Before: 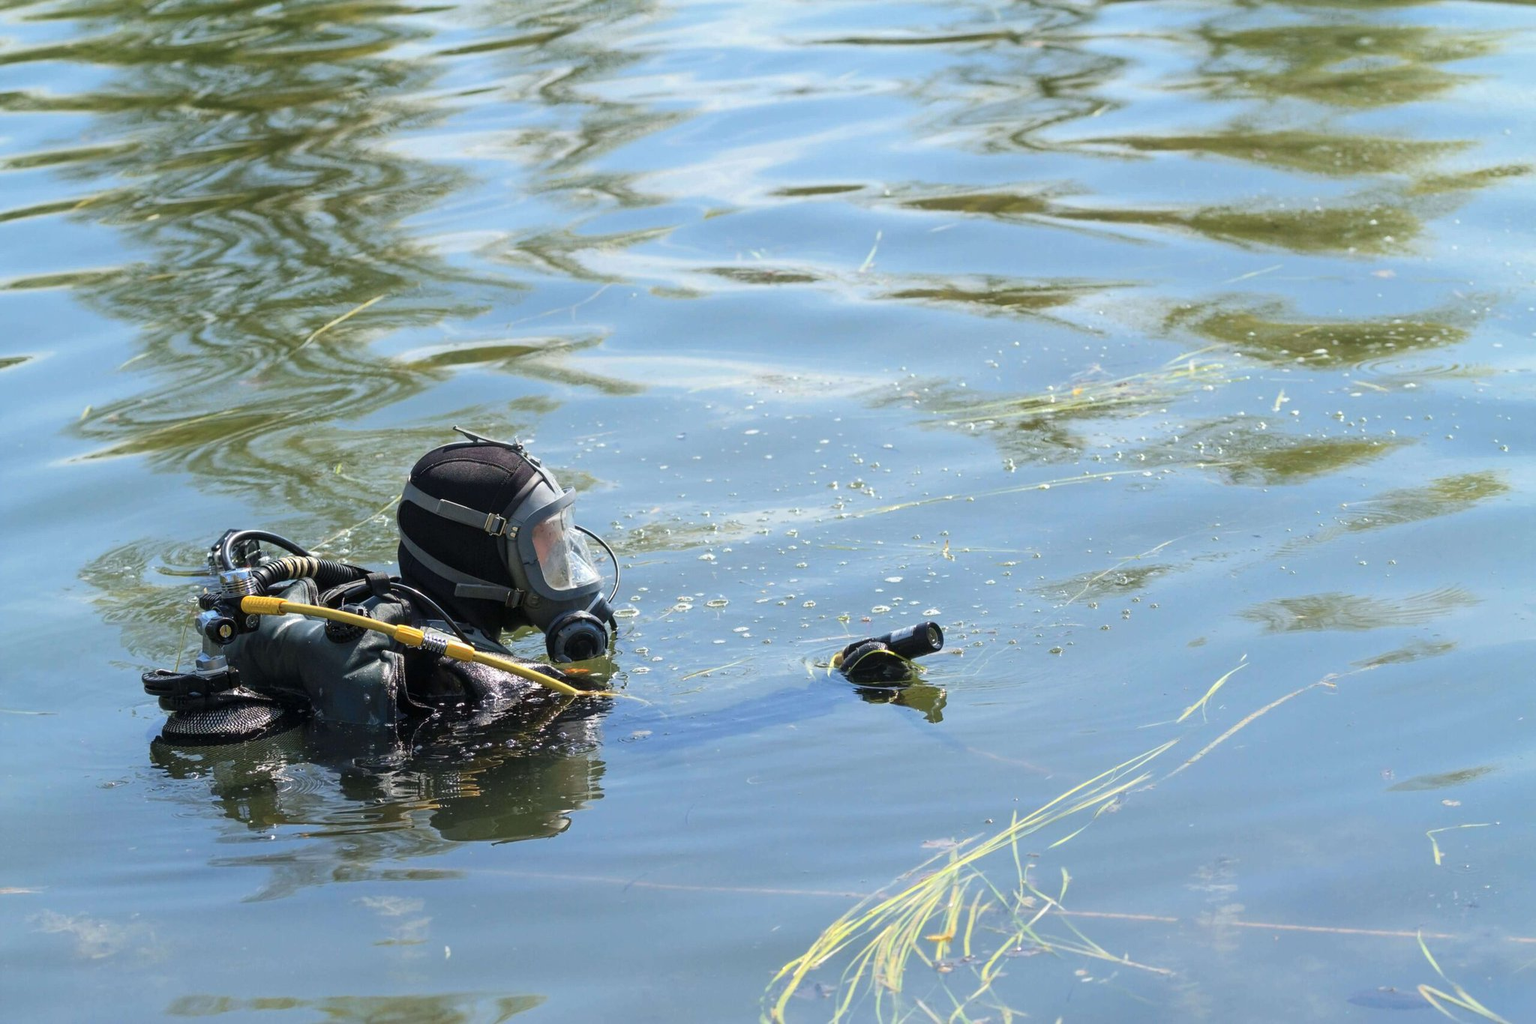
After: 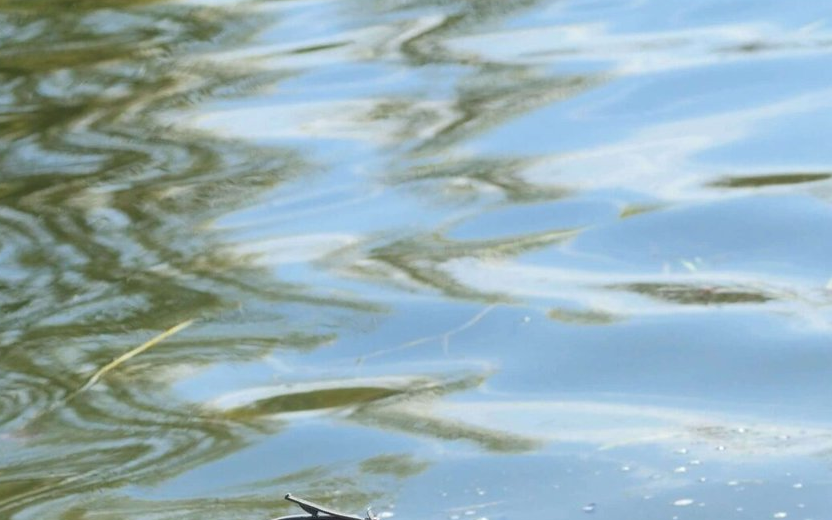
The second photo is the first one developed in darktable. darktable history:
crop: left 15.586%, top 5.463%, right 43.781%, bottom 56.409%
